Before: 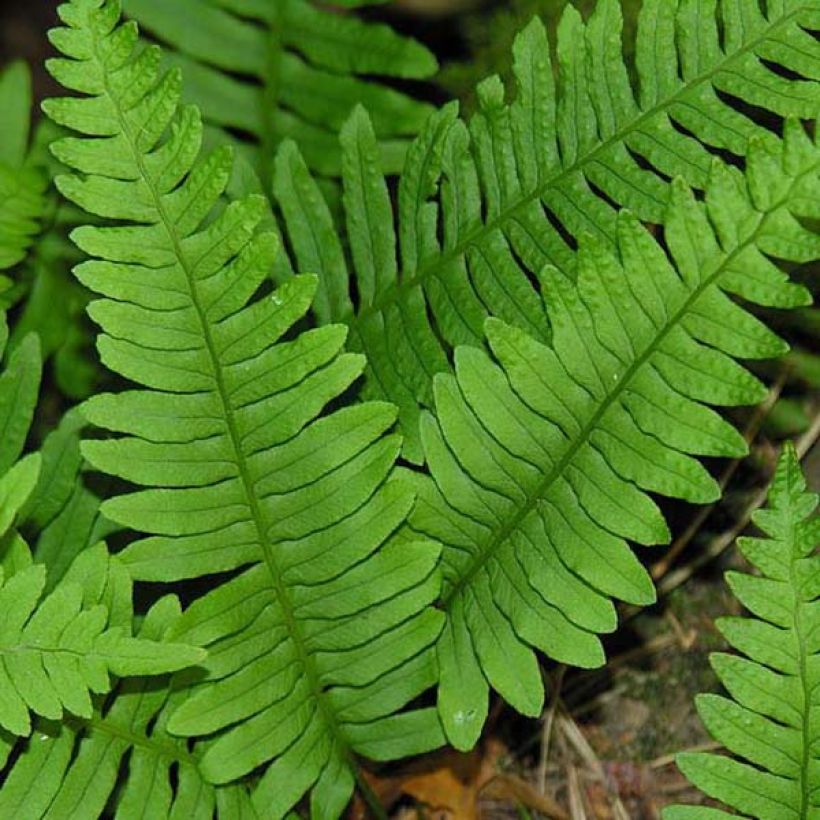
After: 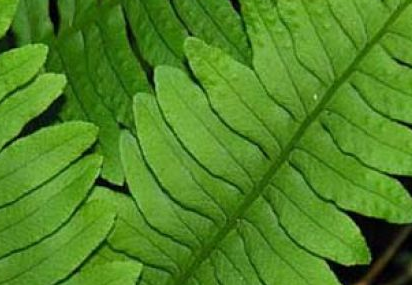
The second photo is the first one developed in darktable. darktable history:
crop: left 36.6%, top 34.254%, right 13.129%, bottom 30.934%
